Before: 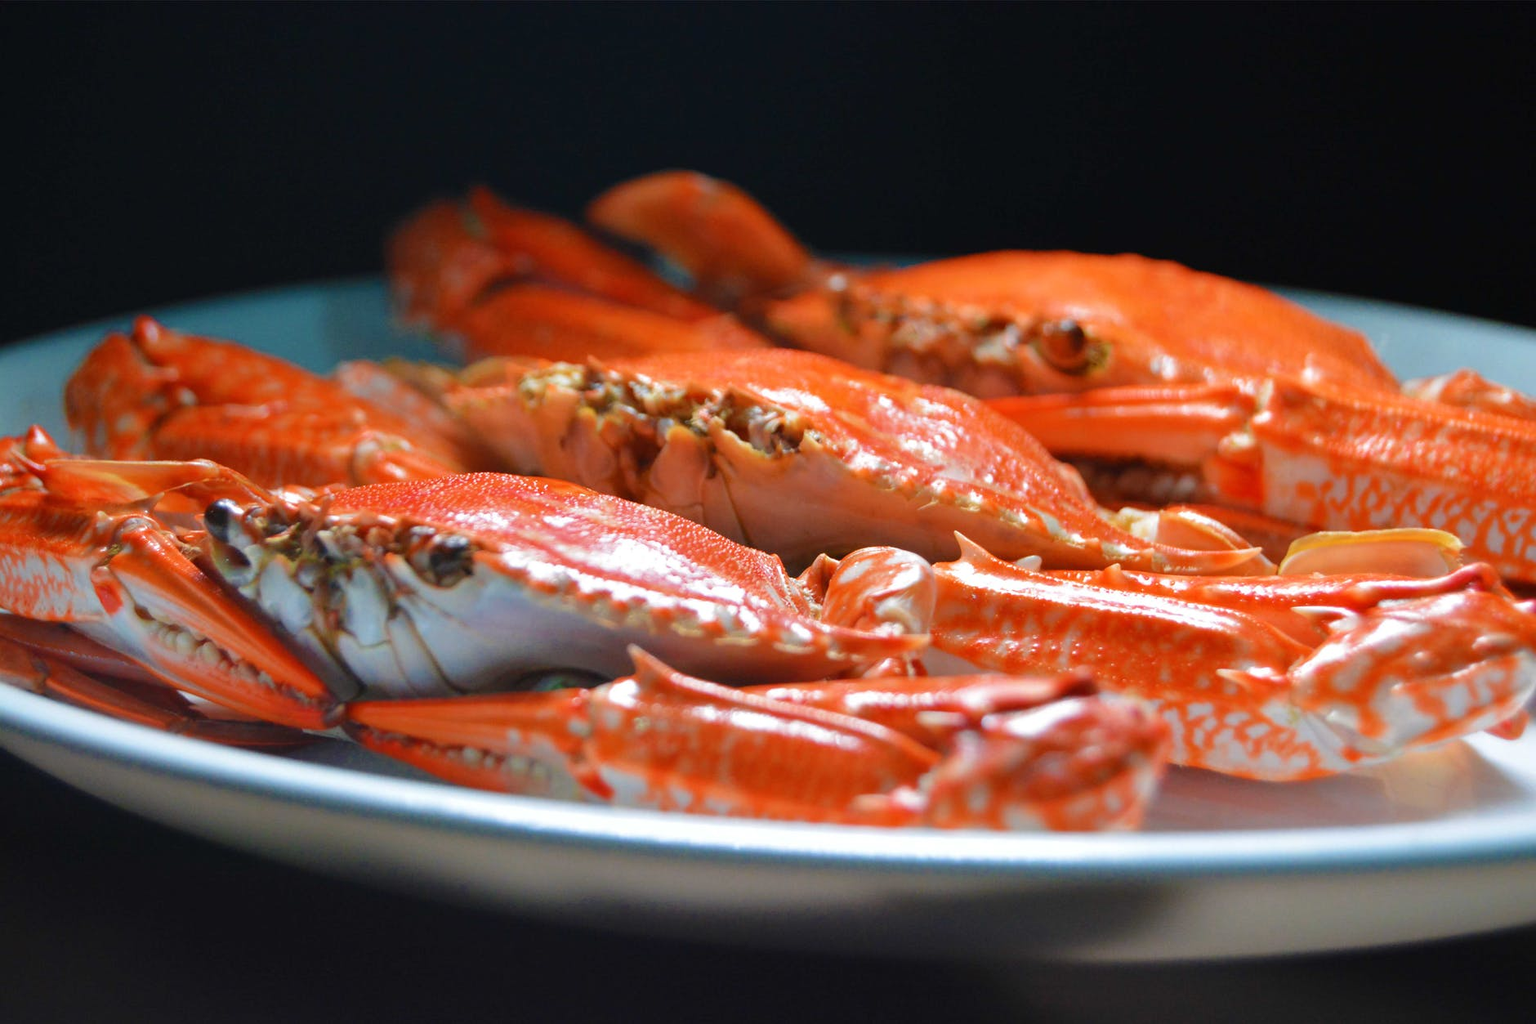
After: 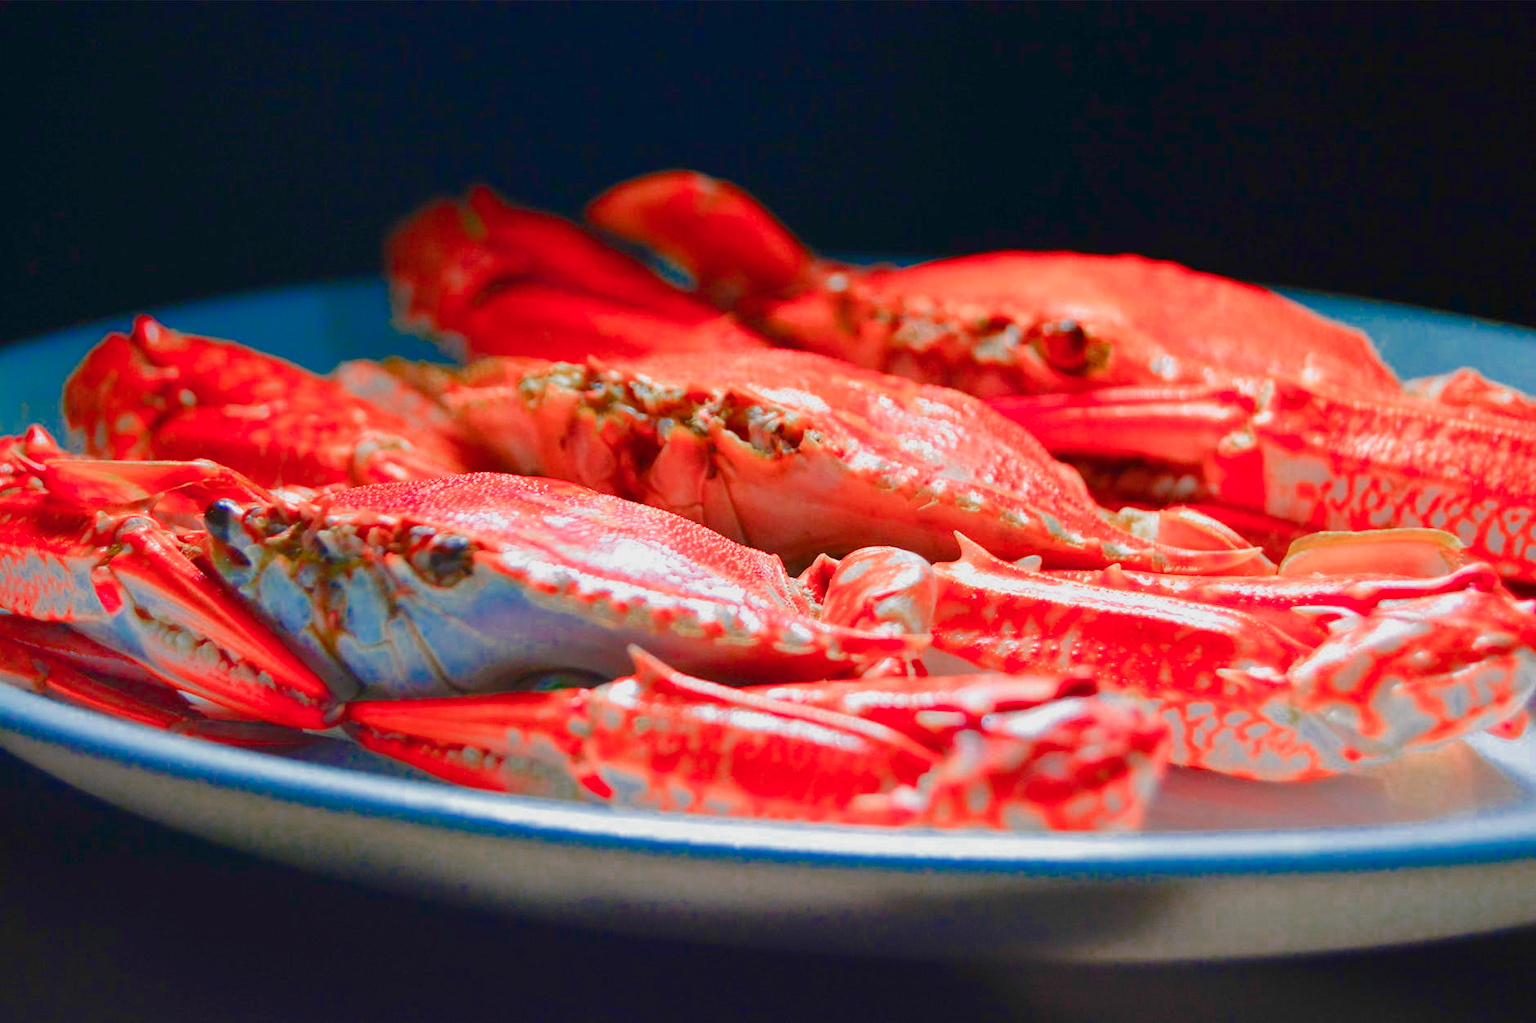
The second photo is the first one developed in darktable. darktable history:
color zones: curves: ch0 [(0, 0.553) (0.123, 0.58) (0.23, 0.419) (0.468, 0.155) (0.605, 0.132) (0.723, 0.063) (0.833, 0.172) (0.921, 0.468)]; ch1 [(0.025, 0.645) (0.229, 0.584) (0.326, 0.551) (0.537, 0.446) (0.599, 0.911) (0.708, 1) (0.805, 0.944)]; ch2 [(0.086, 0.468) (0.254, 0.464) (0.638, 0.564) (0.702, 0.592) (0.768, 0.564)]
color balance rgb: linear chroma grading › global chroma 8.847%, perceptual saturation grading › global saturation 20%, perceptual saturation grading › highlights -50.479%, perceptual saturation grading › shadows 30.309%, contrast -10.476%
